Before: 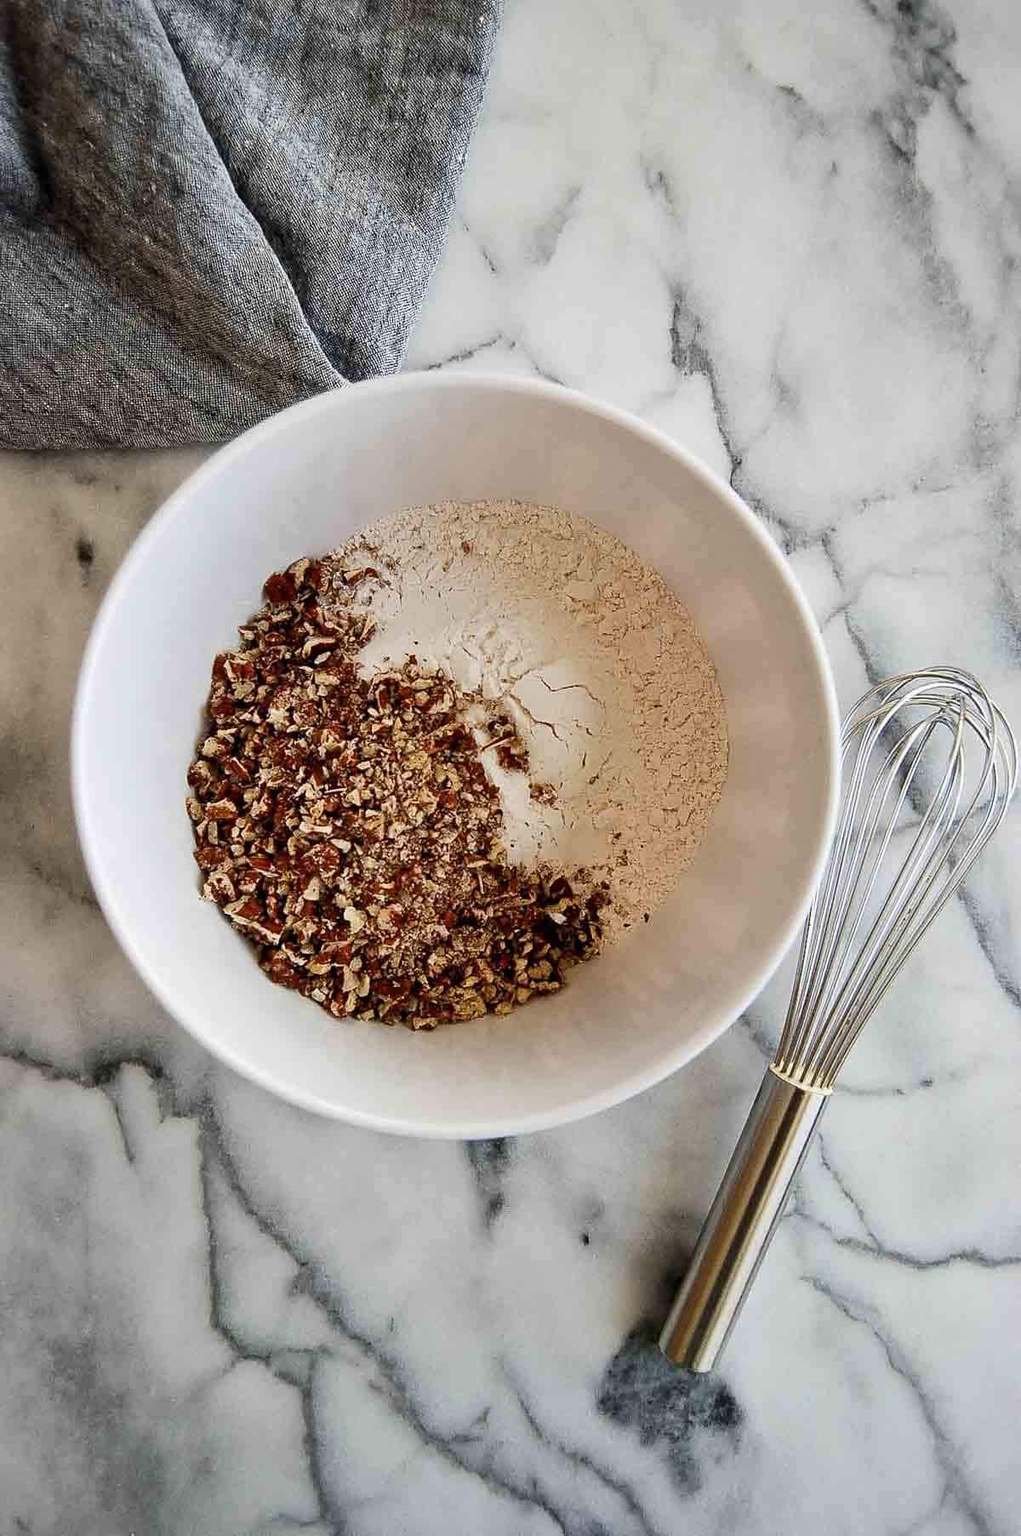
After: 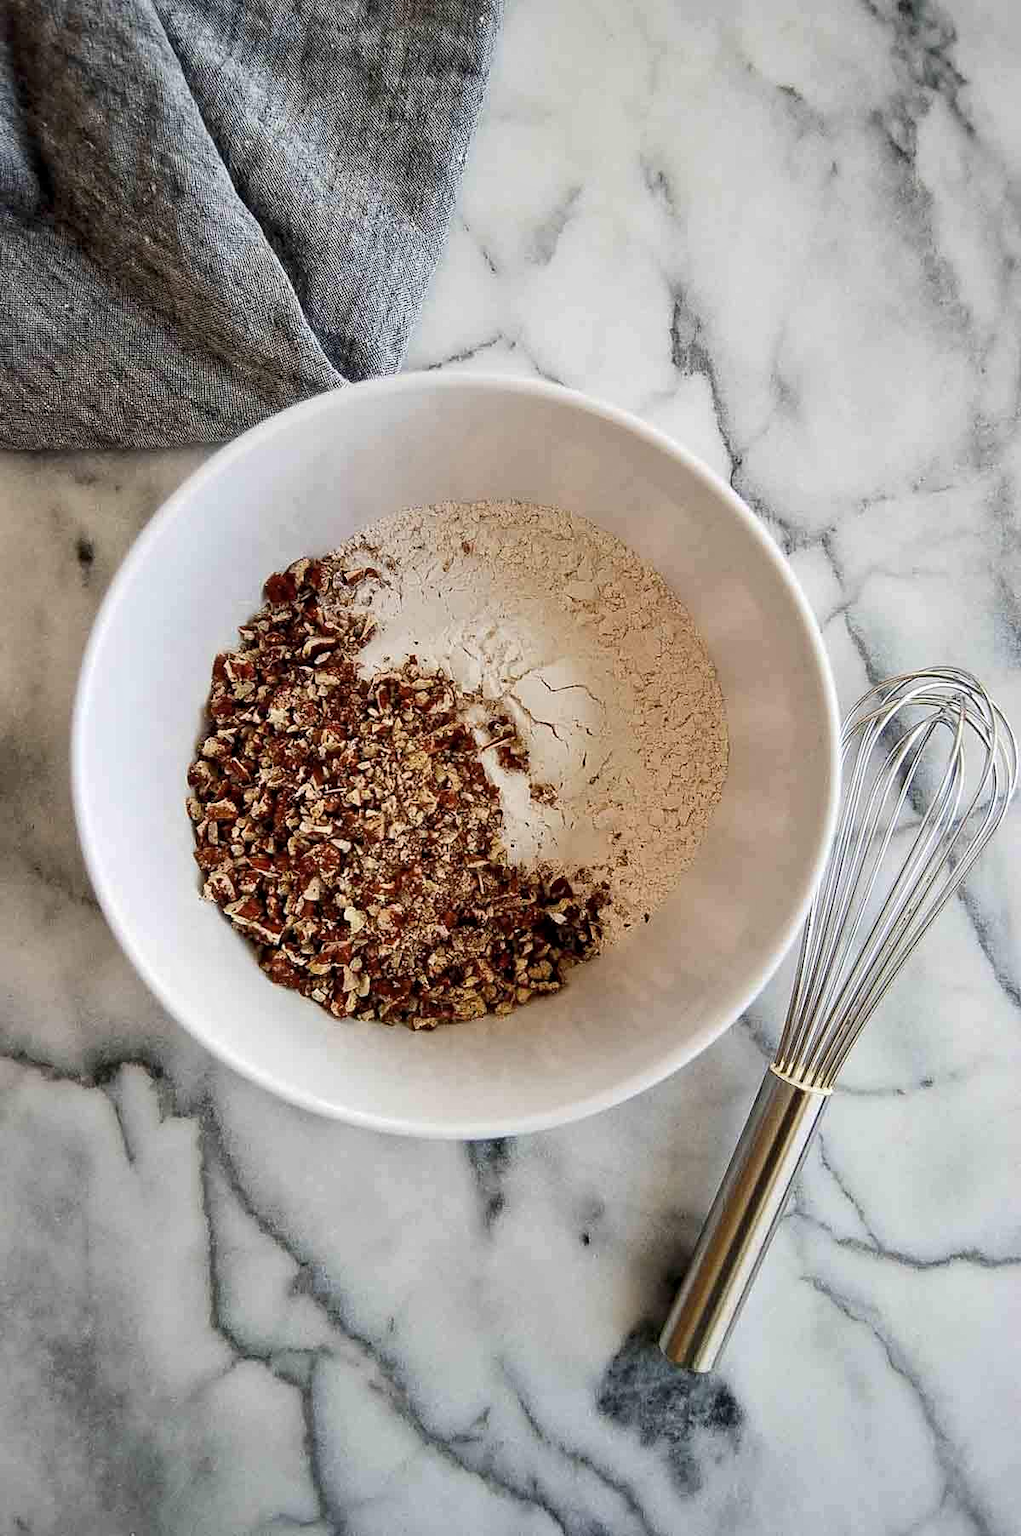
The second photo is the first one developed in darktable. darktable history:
local contrast: highlights 101%, shadows 98%, detail 120%, midtone range 0.2
